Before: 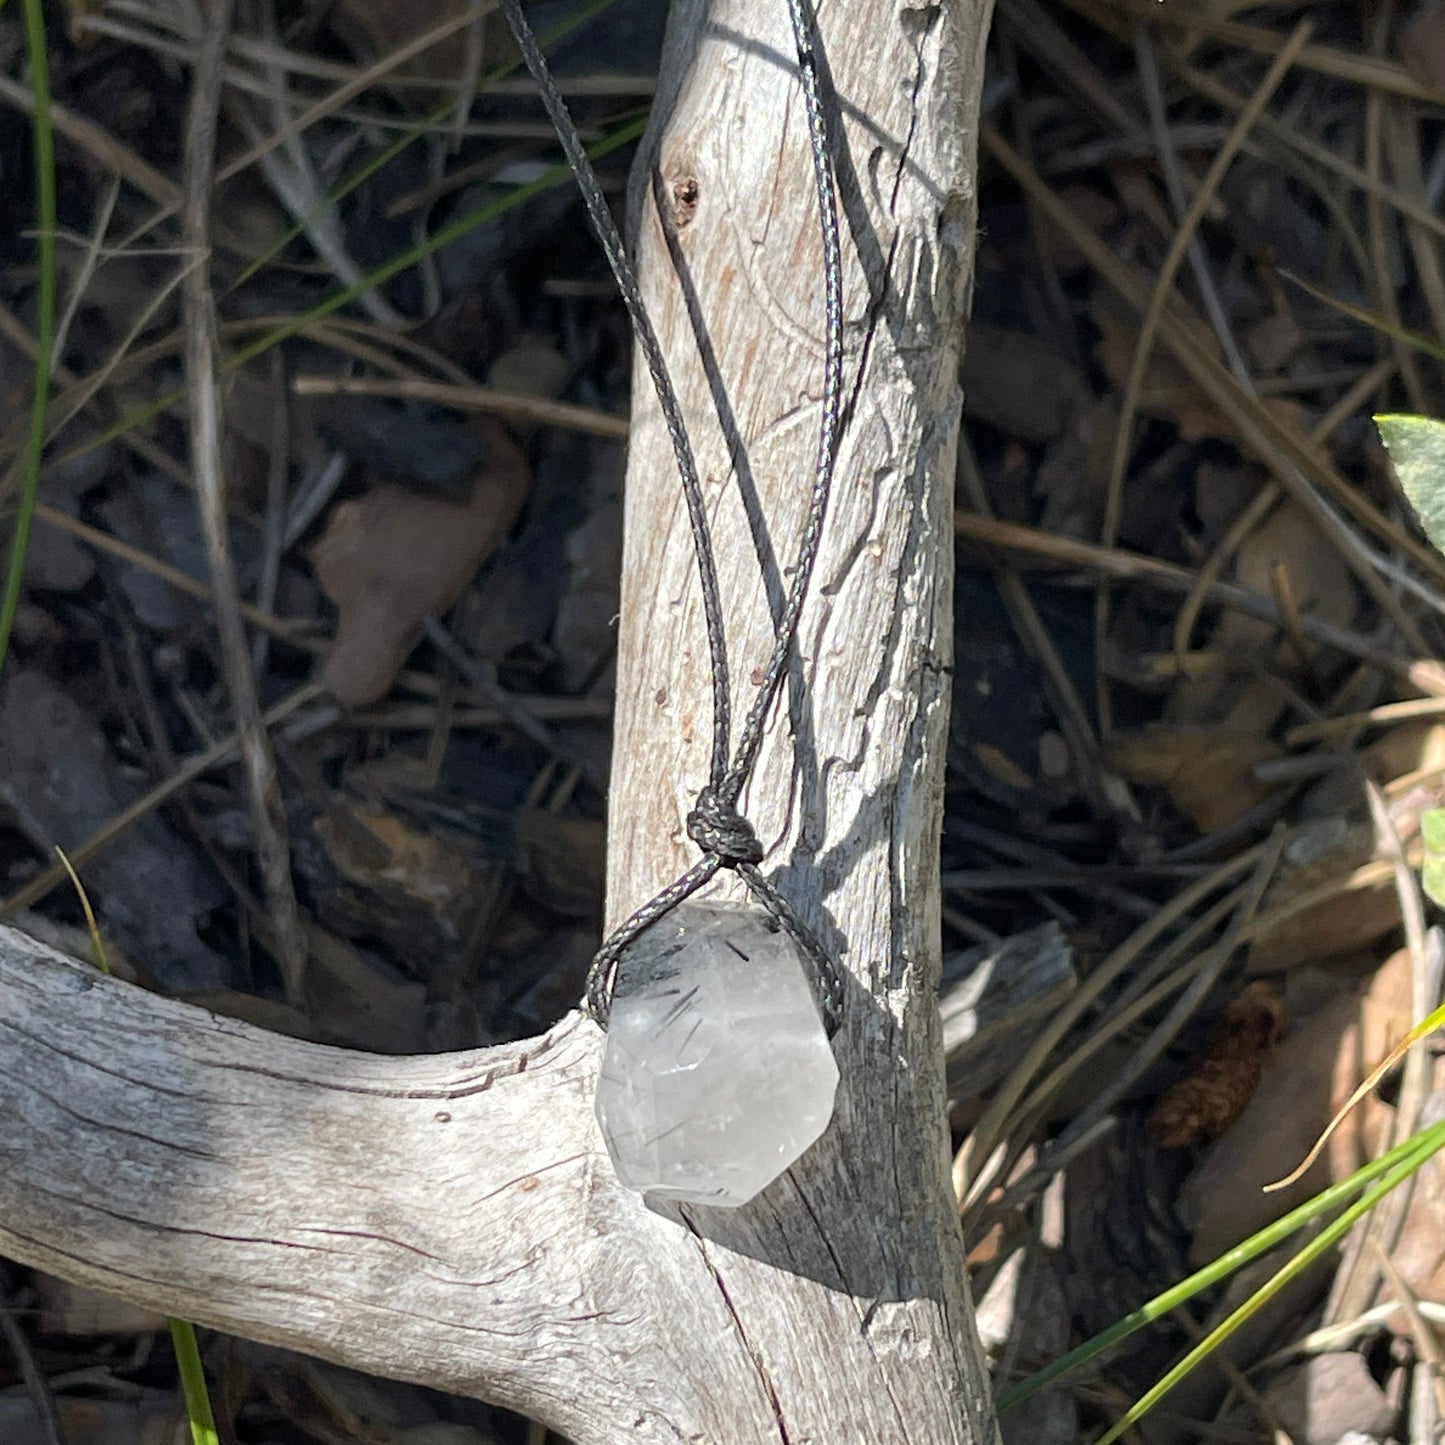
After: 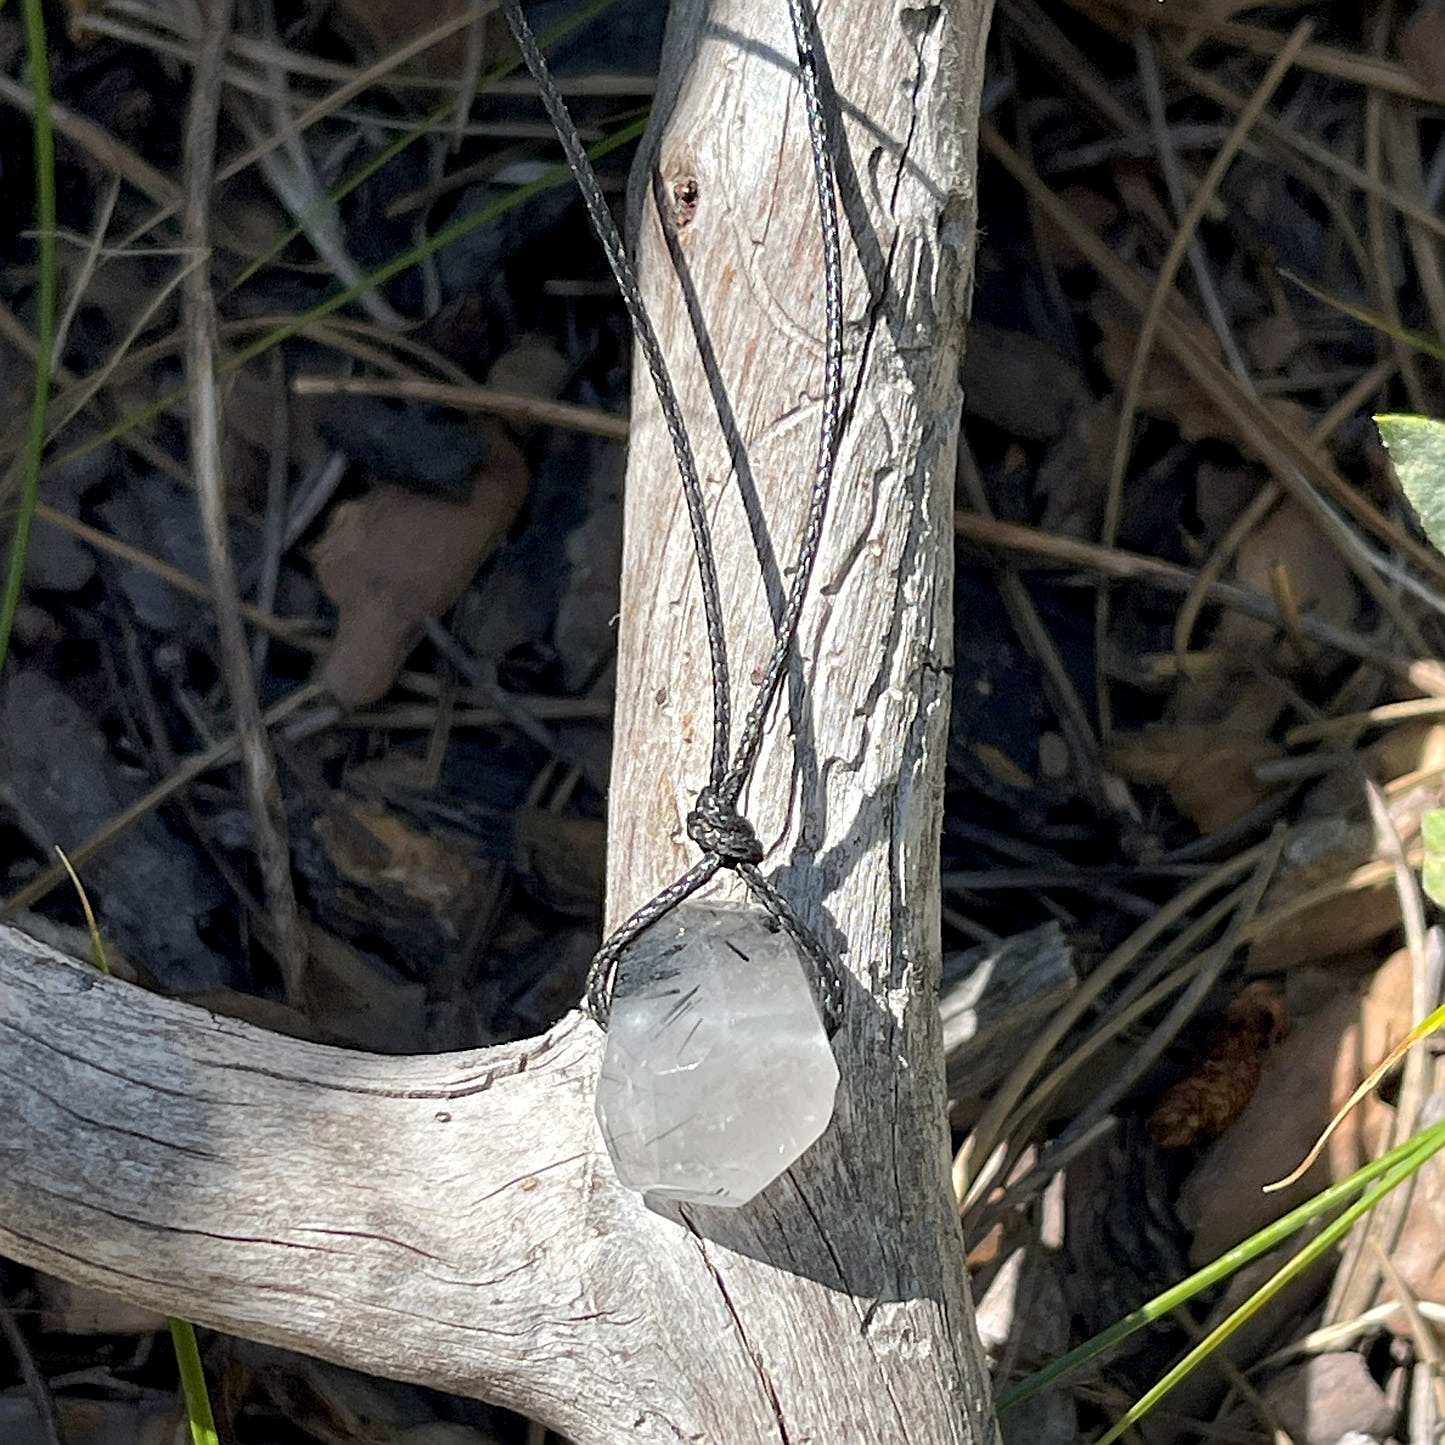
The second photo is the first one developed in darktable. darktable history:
exposure: black level correction 0.005, exposure 0.017 EV, compensate exposure bias true, compensate highlight preservation false
sharpen: on, module defaults
